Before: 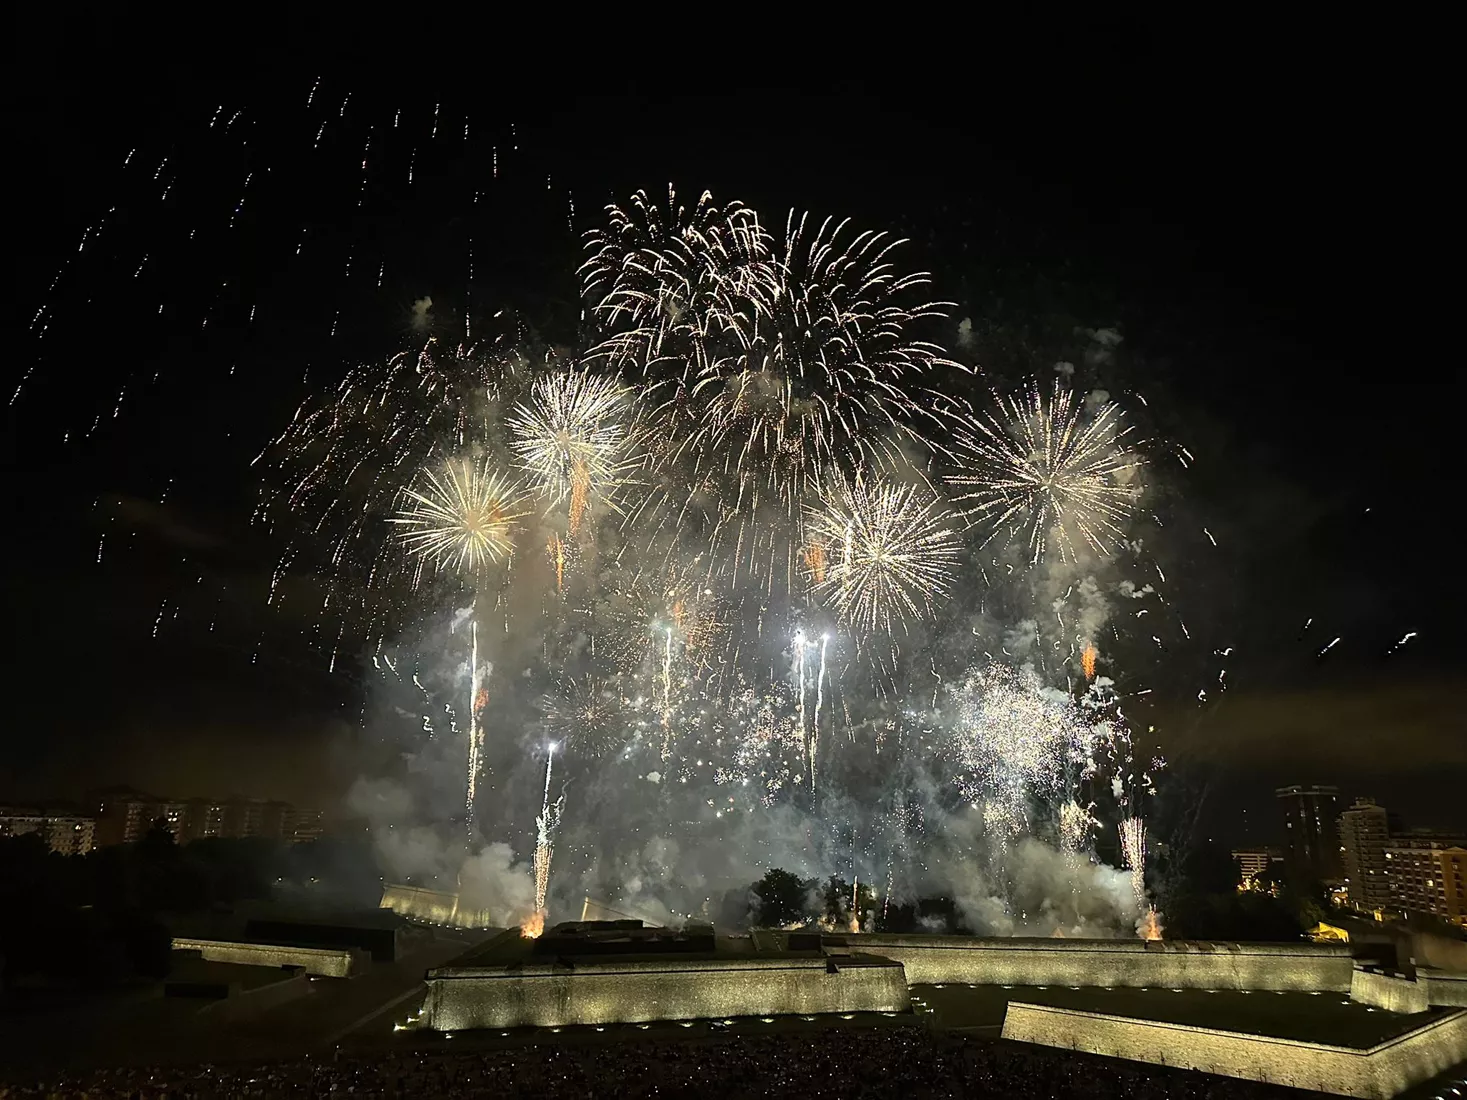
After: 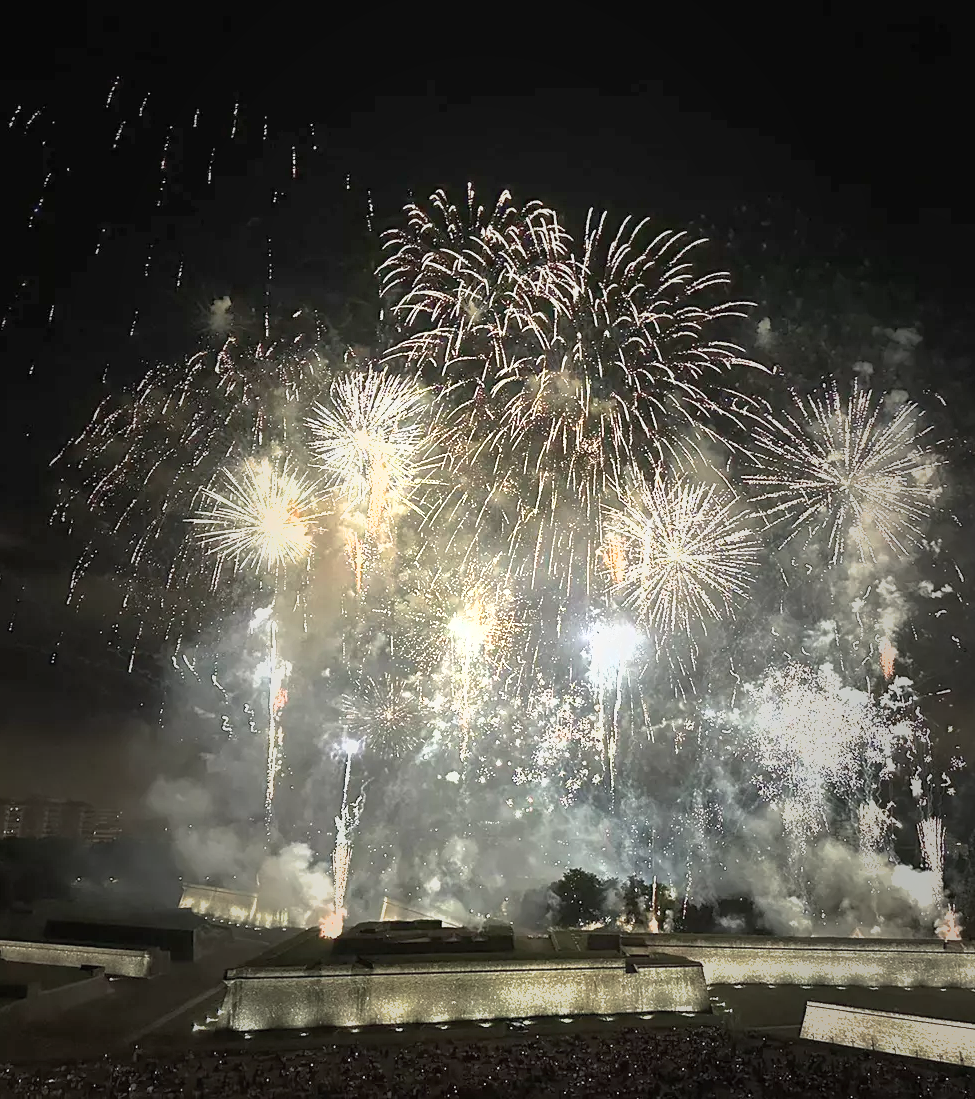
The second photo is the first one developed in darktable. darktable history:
vignetting: fall-off start 15.9%, fall-off radius 99.35%, width/height ratio 0.717, unbound false
exposure: black level correction 0, exposure 1.674 EV, compensate highlight preservation false
crop and rotate: left 13.765%, right 19.772%
shadows and highlights: on, module defaults
